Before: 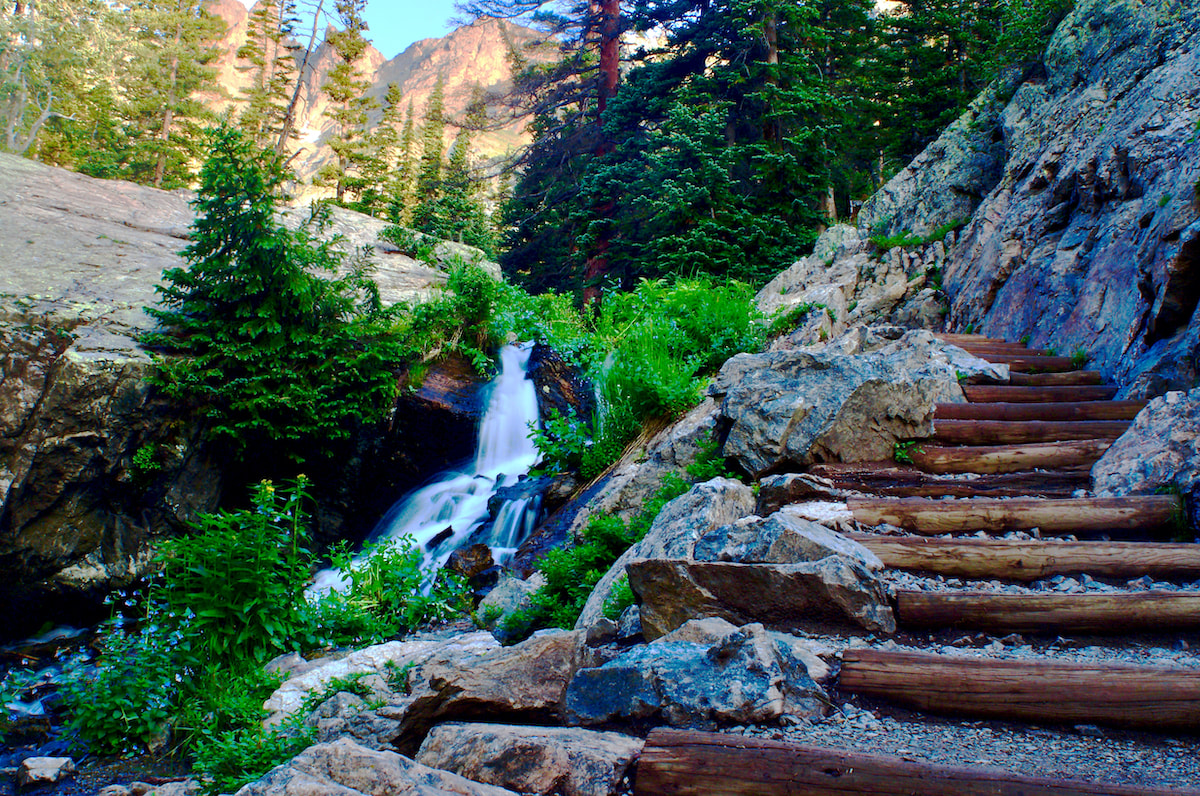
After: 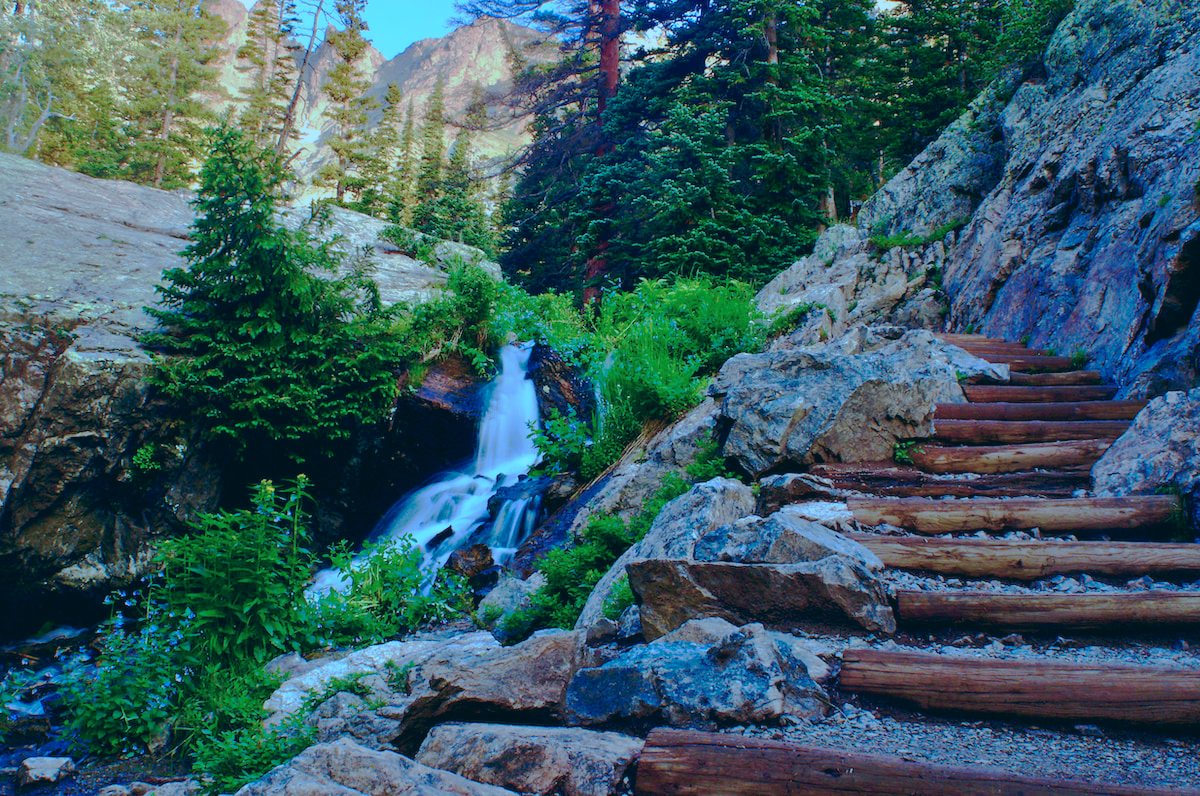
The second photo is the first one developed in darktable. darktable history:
white balance: red 0.98, blue 1.034
tone equalizer: -8 EV 0.25 EV, -7 EV 0.417 EV, -6 EV 0.417 EV, -5 EV 0.25 EV, -3 EV -0.25 EV, -2 EV -0.417 EV, -1 EV -0.417 EV, +0 EV -0.25 EV, edges refinement/feathering 500, mask exposure compensation -1.57 EV, preserve details guided filter
color correction: highlights a* -4.18, highlights b* -10.81
color balance: lift [1.003, 0.993, 1.001, 1.007], gamma [1.018, 1.072, 0.959, 0.928], gain [0.974, 0.873, 1.031, 1.127]
contrast brightness saturation: saturation -0.05
